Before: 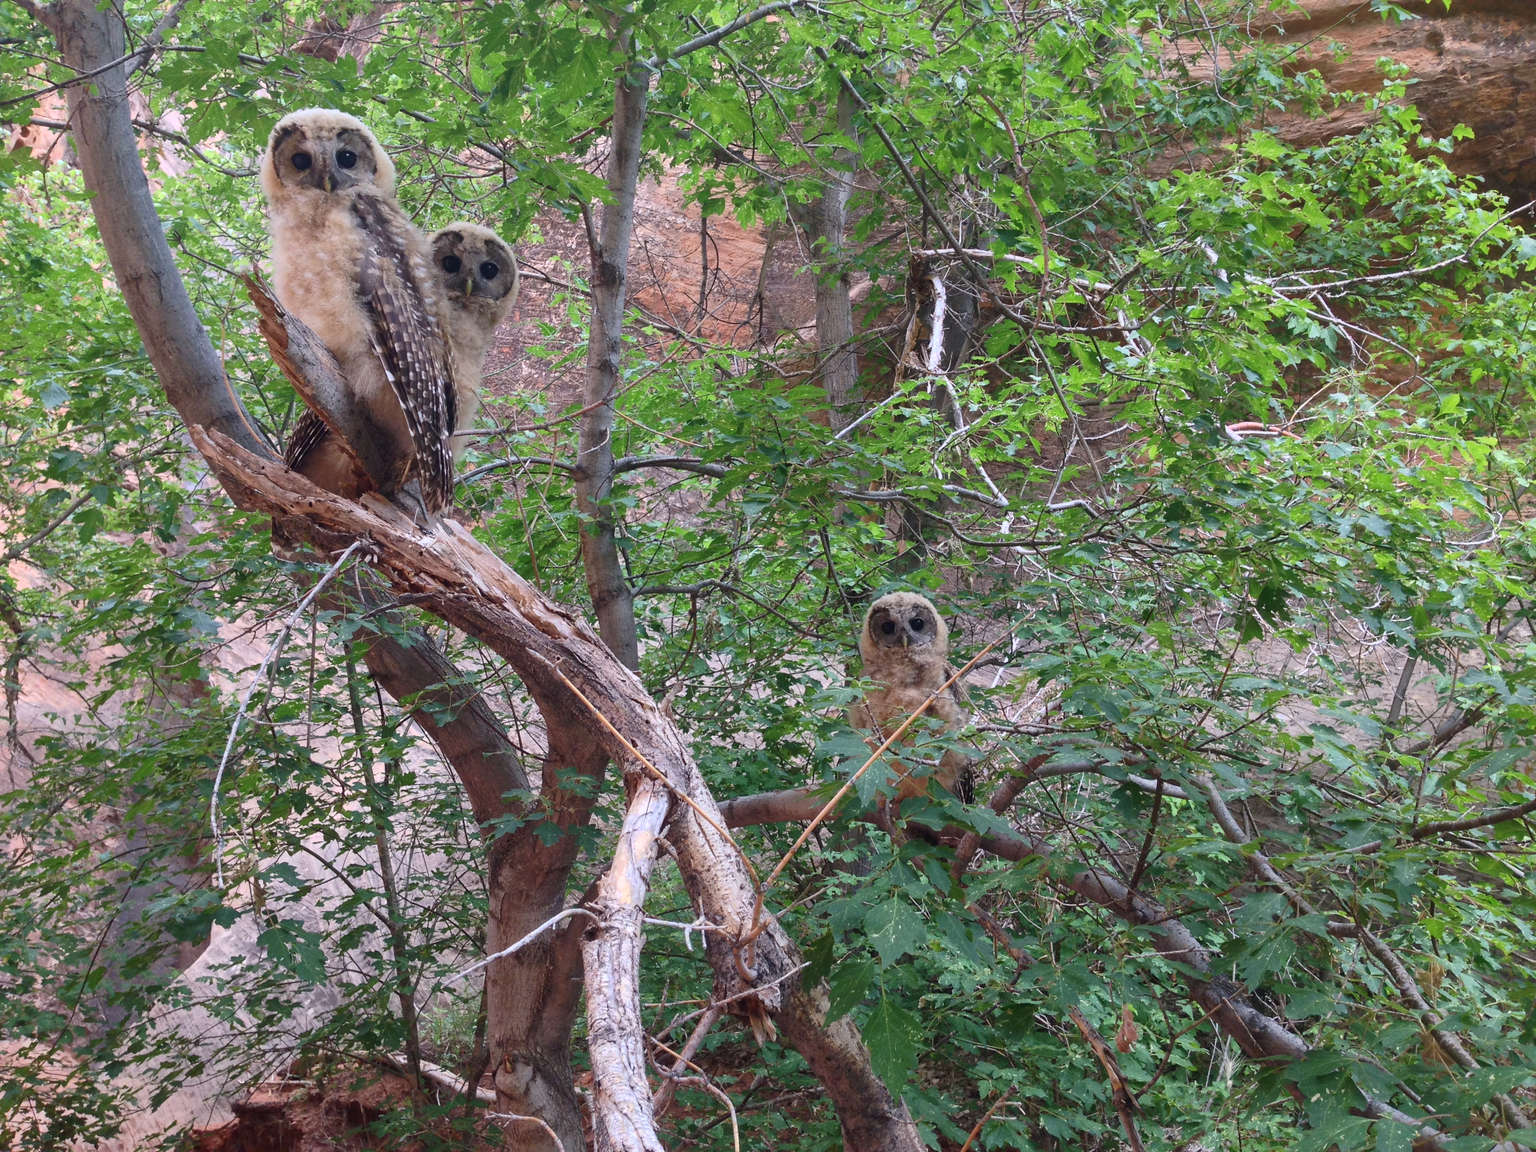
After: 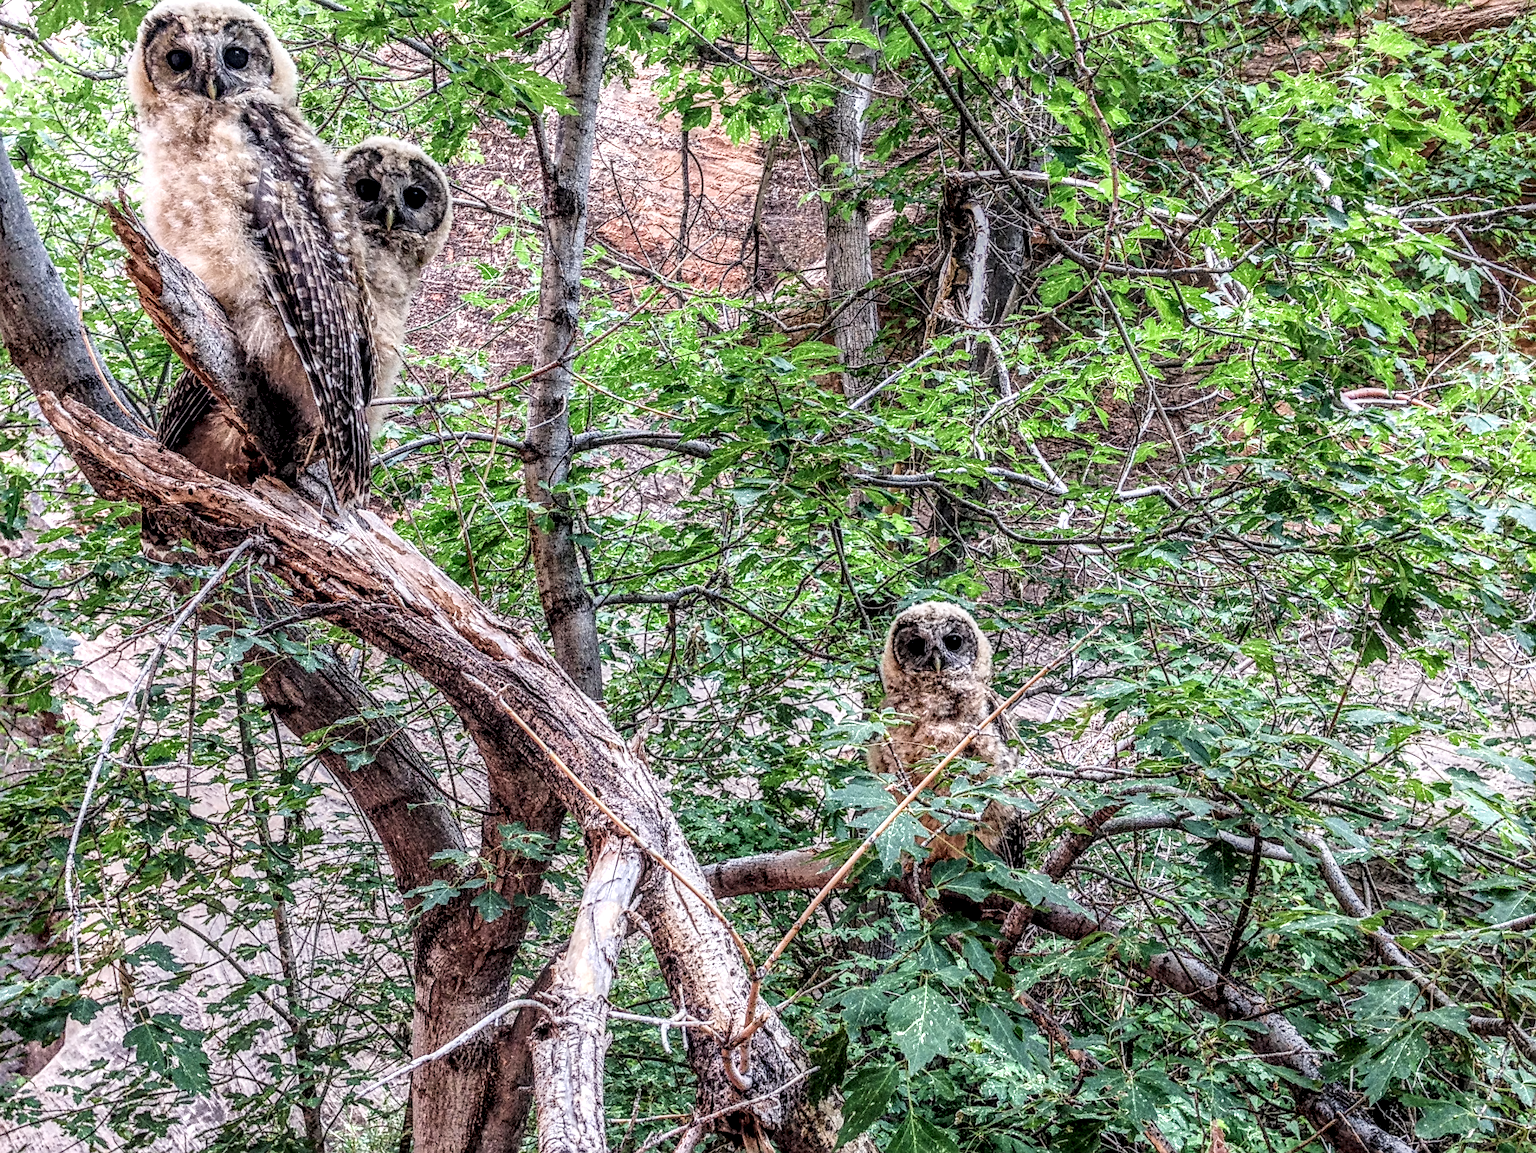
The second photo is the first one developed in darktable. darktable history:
crop and rotate: left 10.355%, top 9.857%, right 10.076%, bottom 10.411%
exposure: exposure 0.61 EV, compensate highlight preservation false
sharpen: radius 3.073
filmic rgb: black relative exposure -5.03 EV, white relative exposure 3.95 EV, threshold 5.96 EV, hardness 2.89, contrast 1.192, highlights saturation mix -30.51%, enable highlight reconstruction true
local contrast: highlights 4%, shadows 6%, detail 299%, midtone range 0.3
